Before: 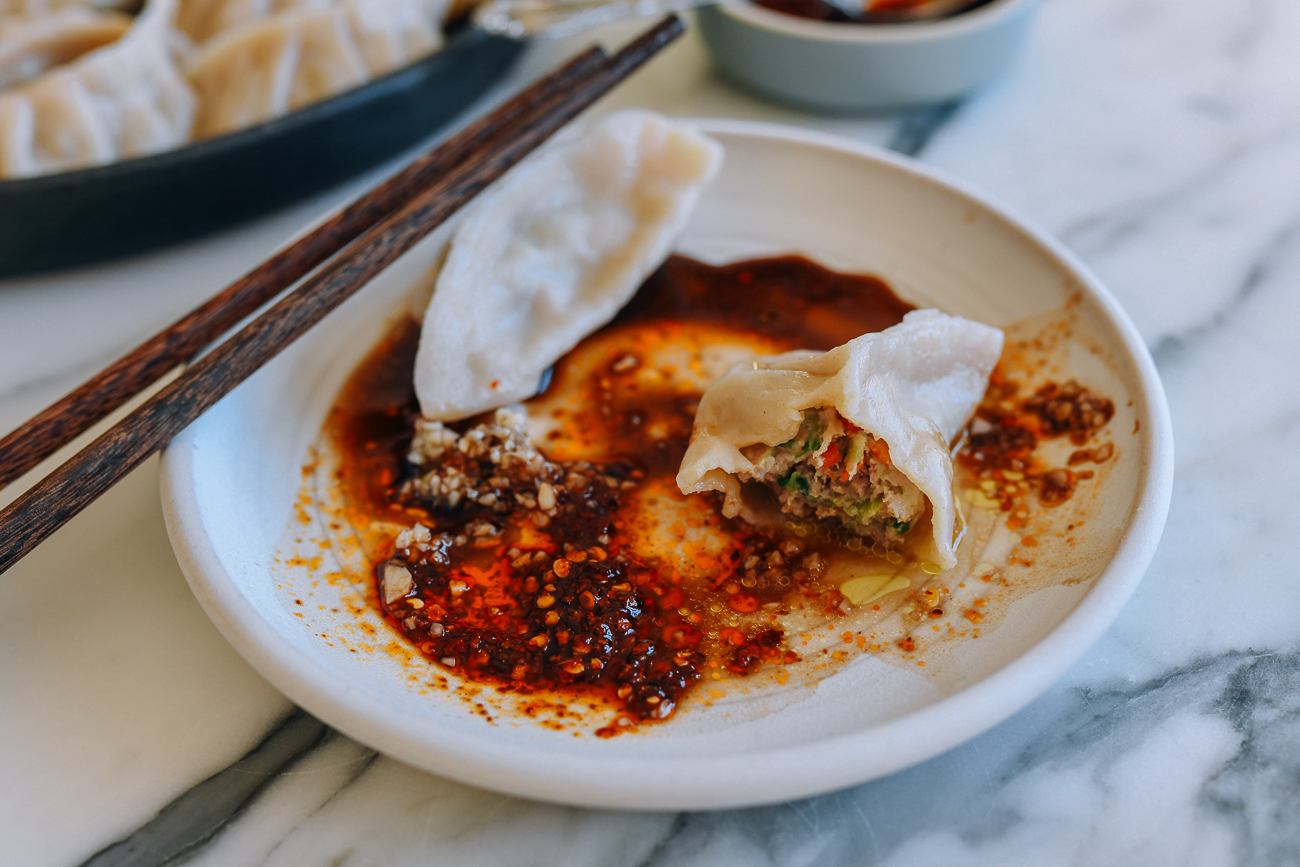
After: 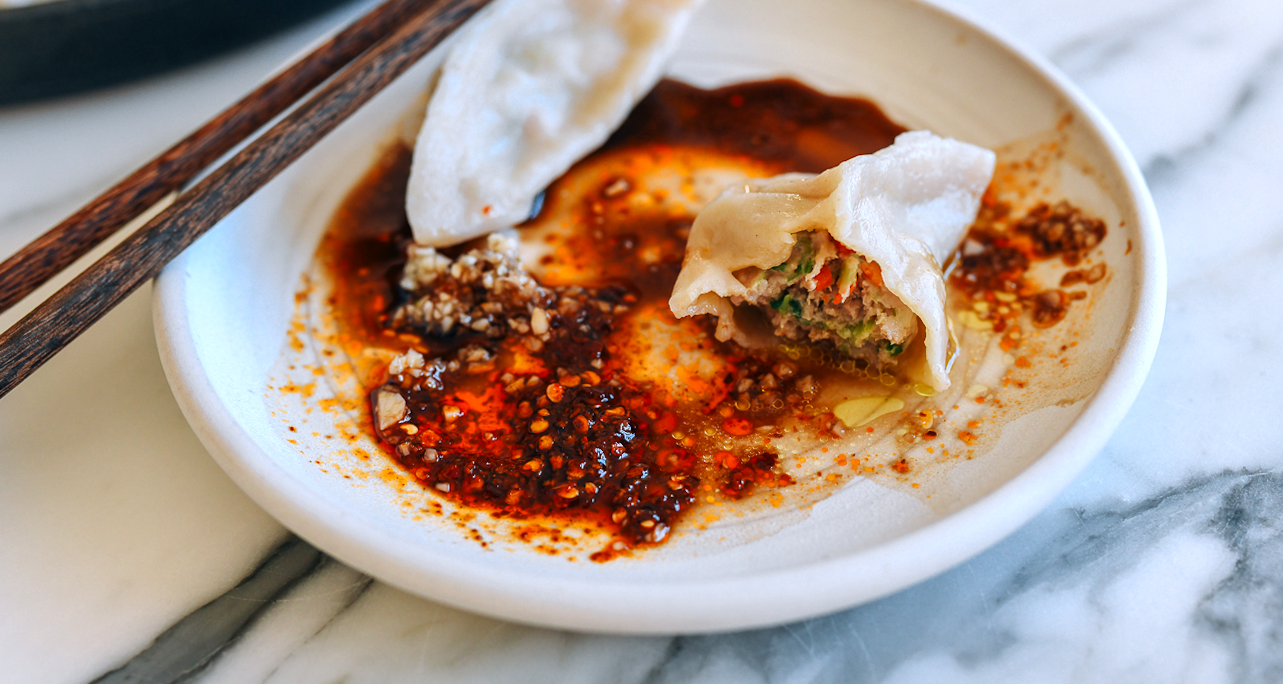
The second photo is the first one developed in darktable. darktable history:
rotate and perspective: rotation -0.45°, automatic cropping original format, crop left 0.008, crop right 0.992, crop top 0.012, crop bottom 0.988
crop and rotate: top 19.998%
exposure: black level correction 0.001, exposure 0.5 EV, compensate exposure bias true, compensate highlight preservation false
